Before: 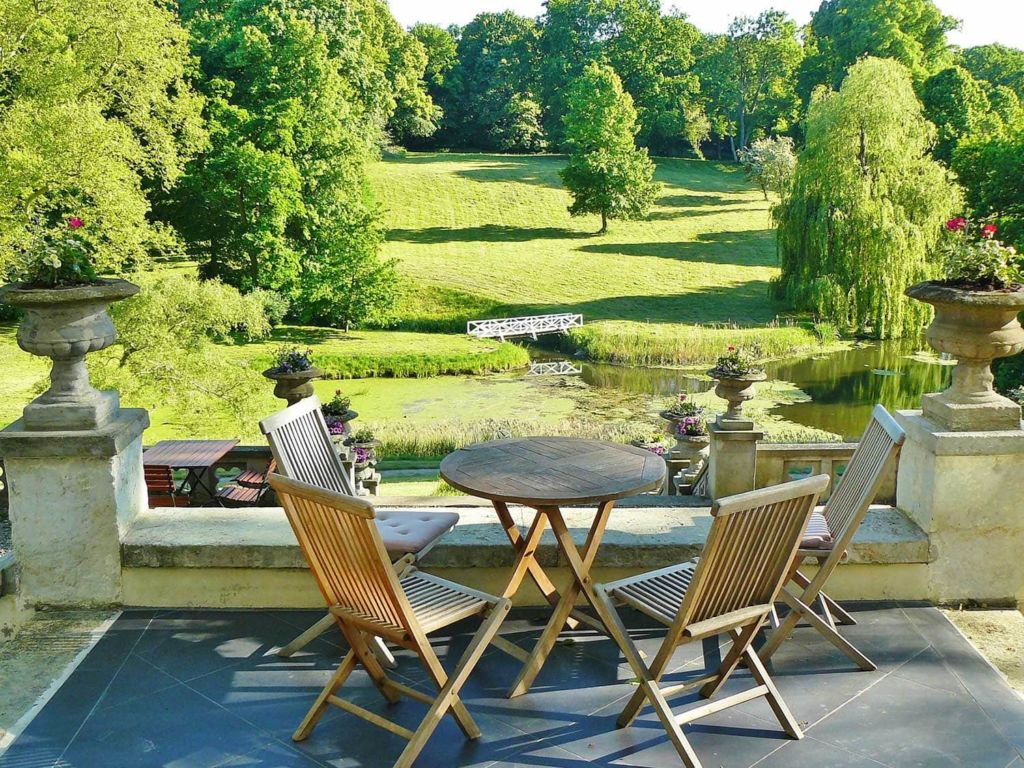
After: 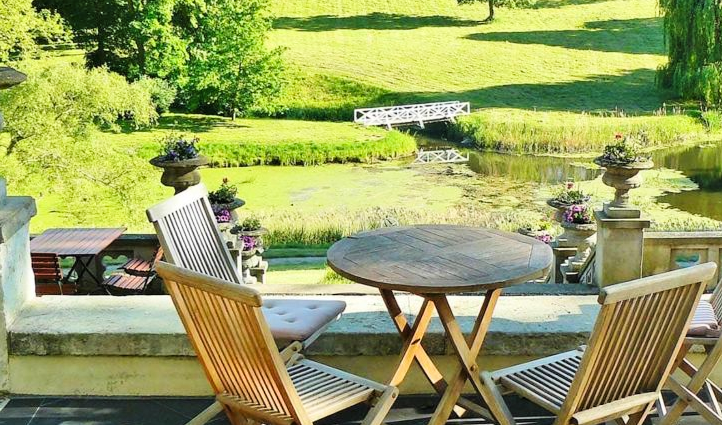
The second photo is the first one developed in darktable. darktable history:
tone curve: curves: ch0 [(0, 0) (0.004, 0.001) (0.133, 0.112) (0.325, 0.362) (0.832, 0.893) (1, 1)], color space Lab, linked channels, preserve colors none
crop: left 11.123%, top 27.61%, right 18.3%, bottom 17.034%
